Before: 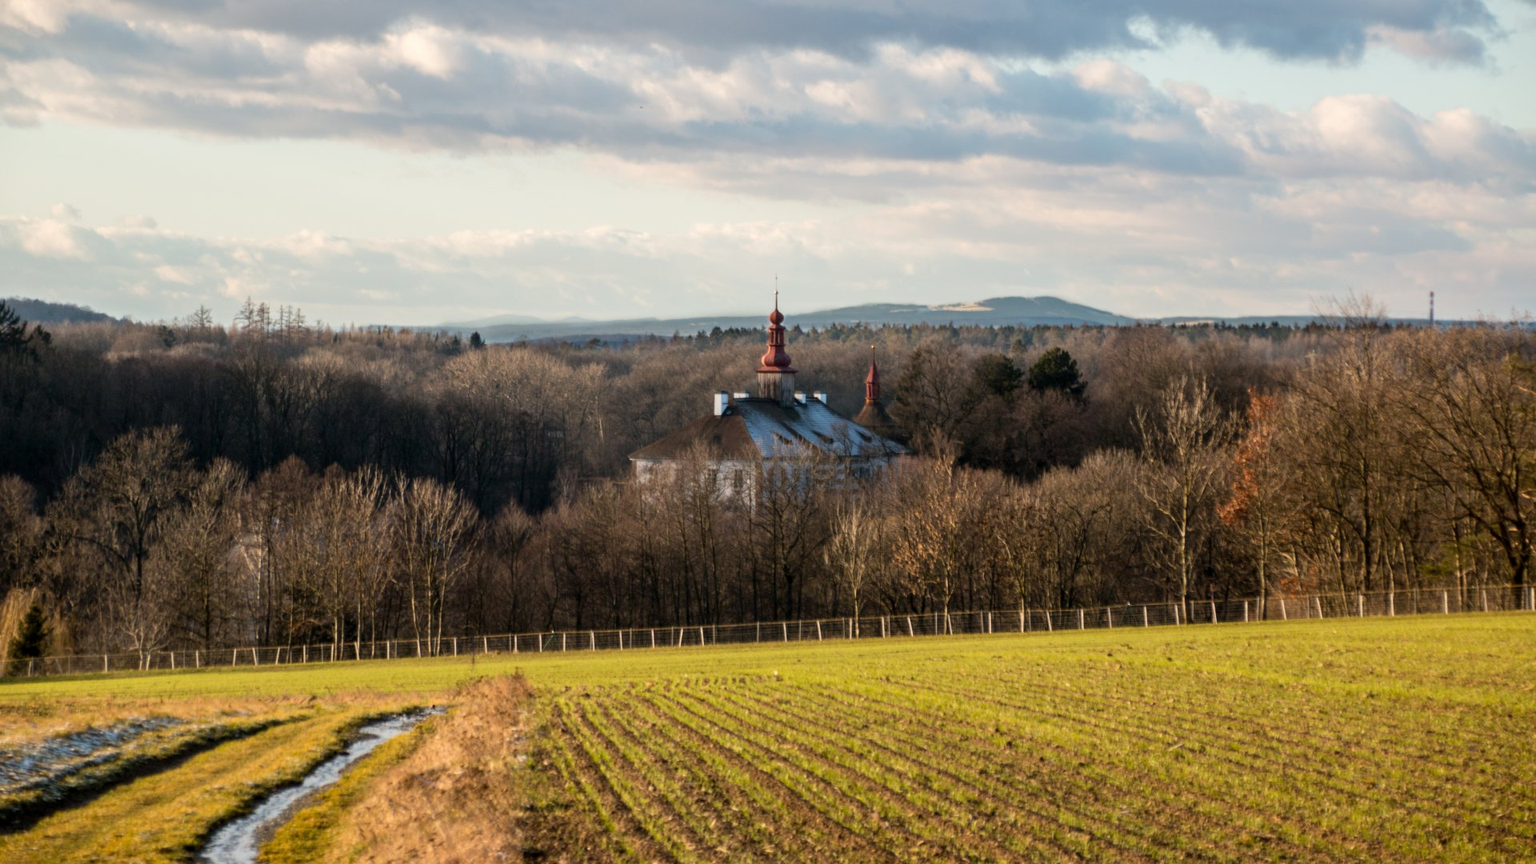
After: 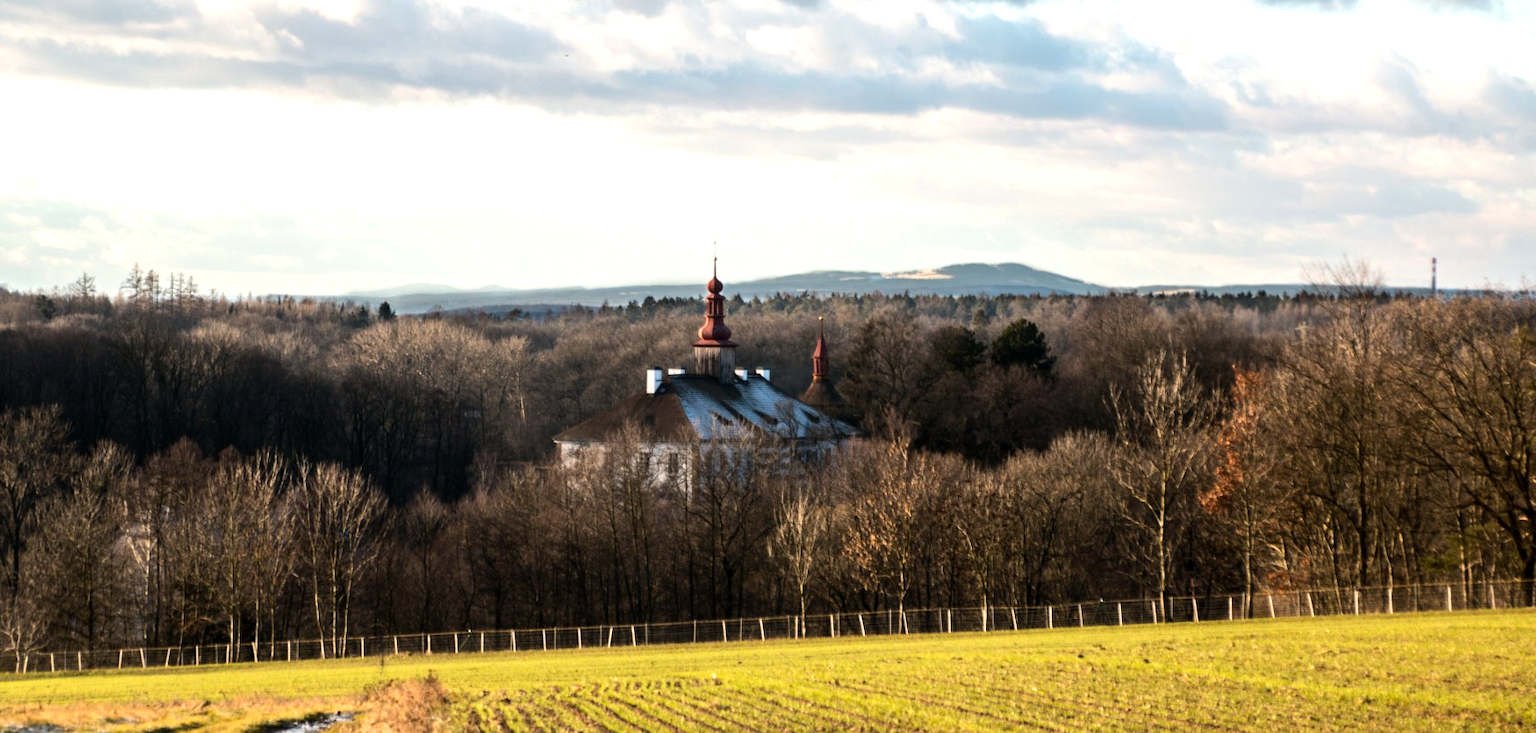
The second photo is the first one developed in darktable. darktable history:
tone equalizer: -8 EV -0.75 EV, -7 EV -0.7 EV, -6 EV -0.6 EV, -5 EV -0.4 EV, -3 EV 0.4 EV, -2 EV 0.6 EV, -1 EV 0.7 EV, +0 EV 0.75 EV, edges refinement/feathering 500, mask exposure compensation -1.57 EV, preserve details no
crop: left 8.155%, top 6.611%, bottom 15.385%
